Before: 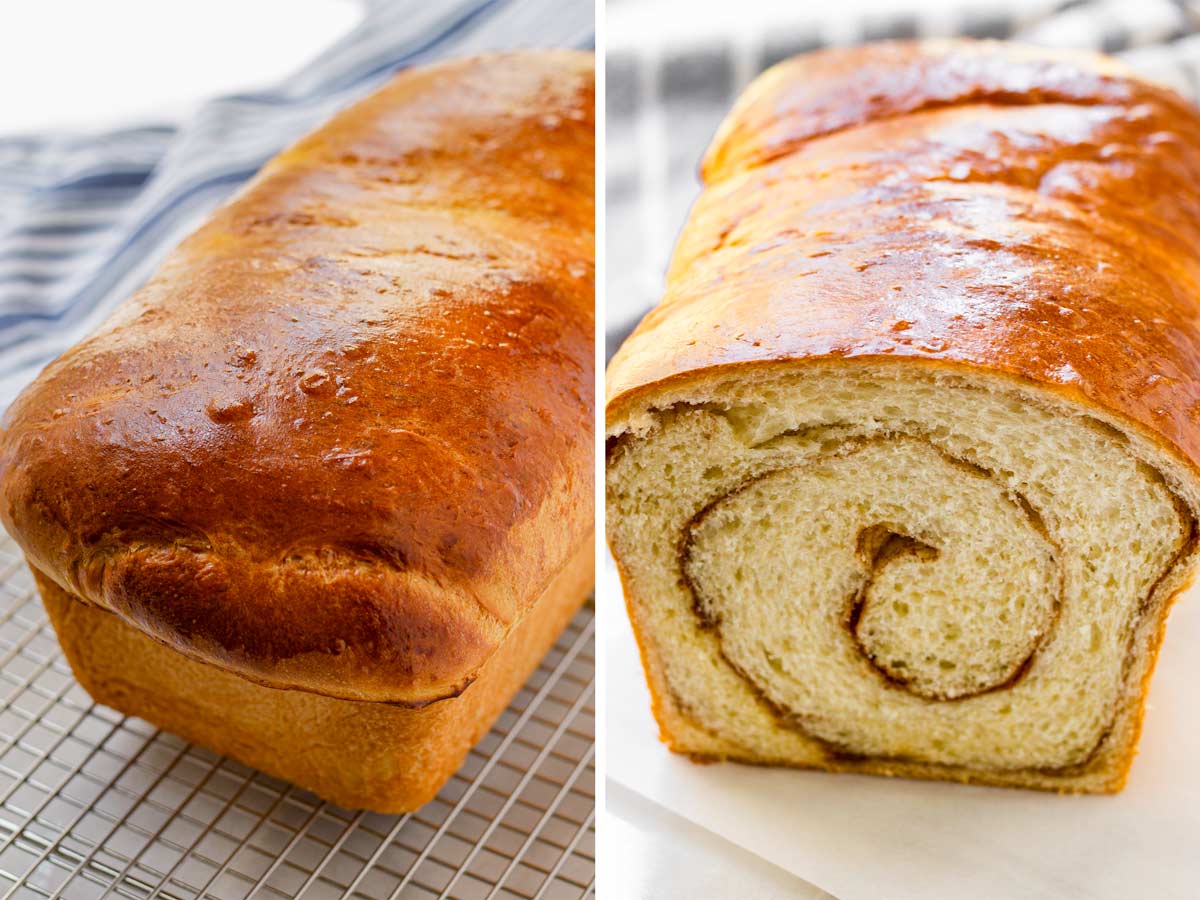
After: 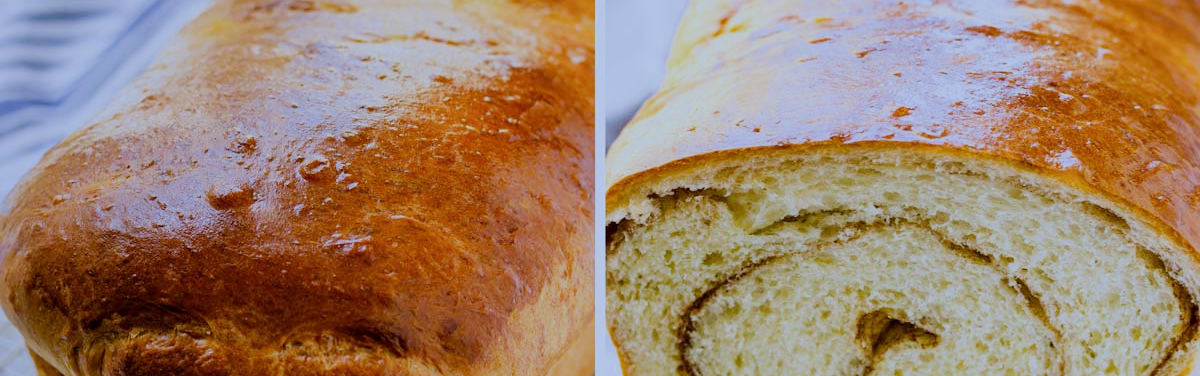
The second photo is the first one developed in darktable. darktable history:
crop and rotate: top 23.84%, bottom 34.294%
filmic rgb: black relative exposure -7.32 EV, white relative exposure 5.09 EV, hardness 3.2
white balance: red 0.871, blue 1.249
